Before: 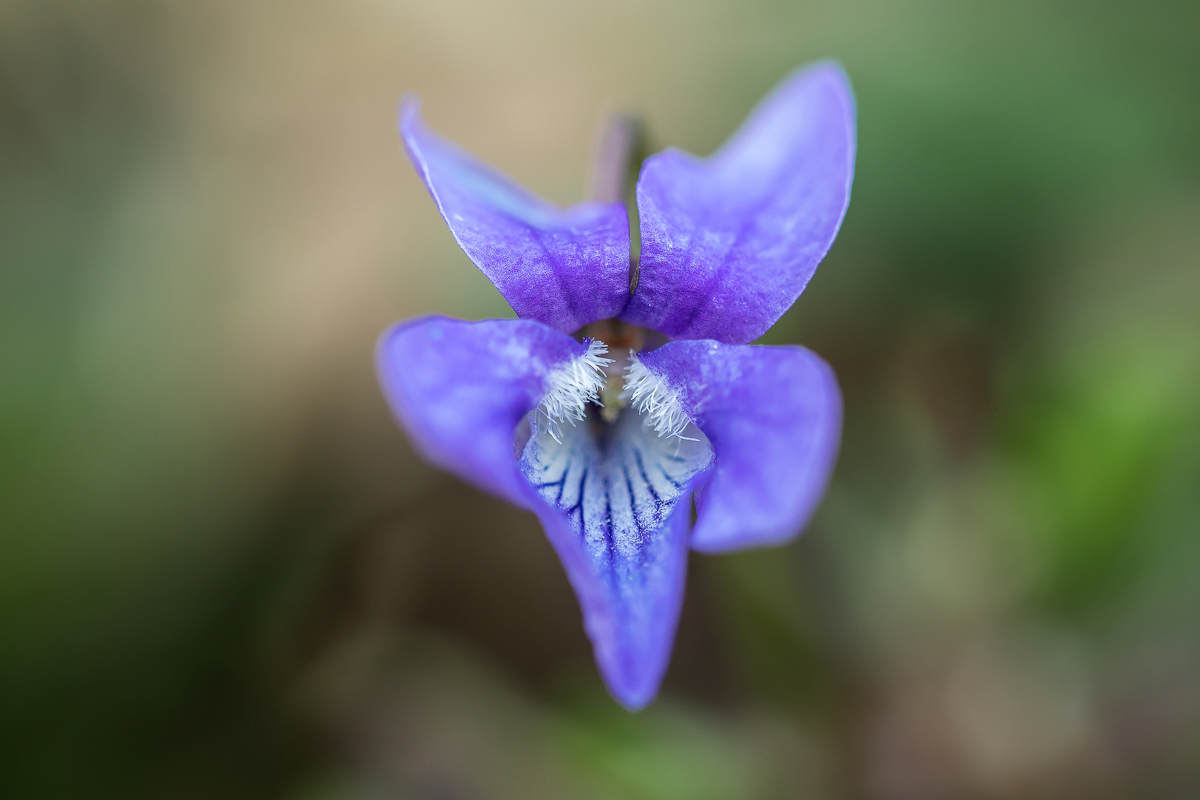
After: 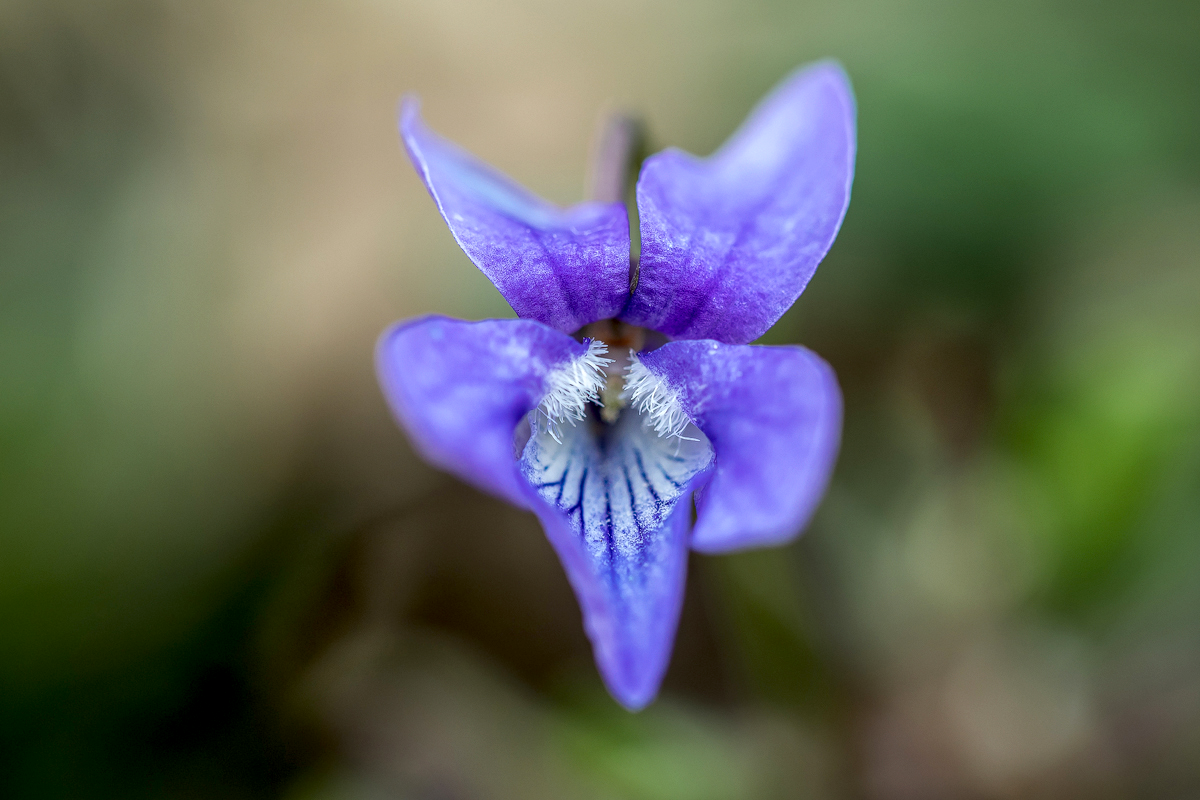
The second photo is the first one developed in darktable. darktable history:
local contrast: on, module defaults
exposure: black level correction 0.009, compensate highlight preservation false
